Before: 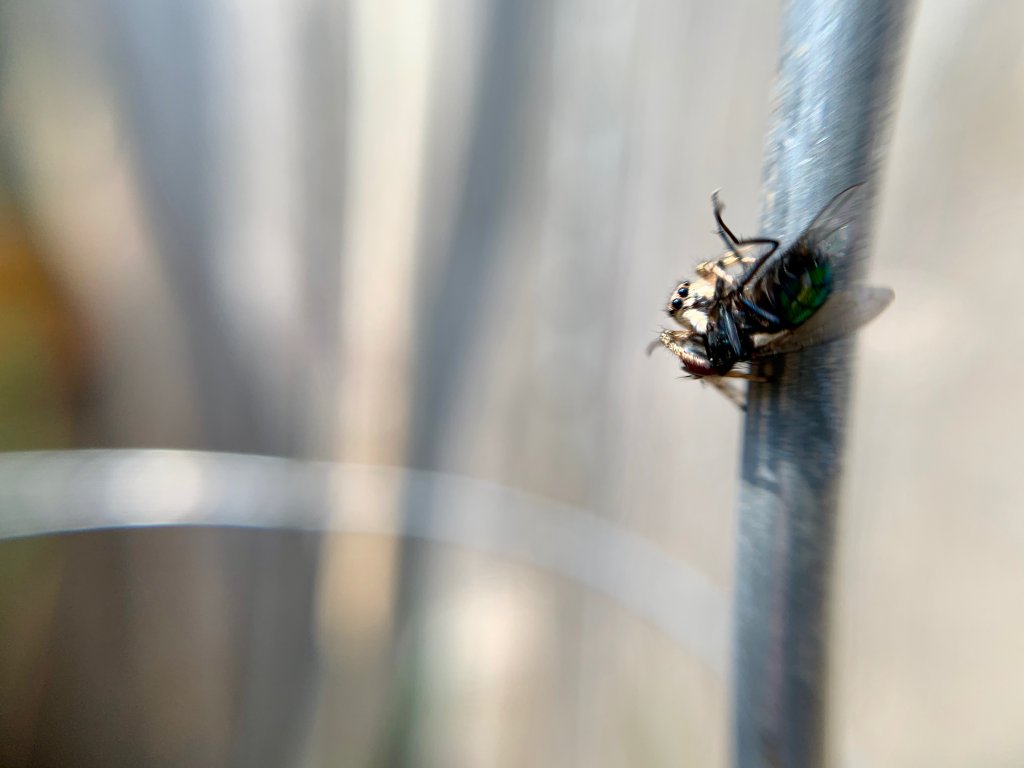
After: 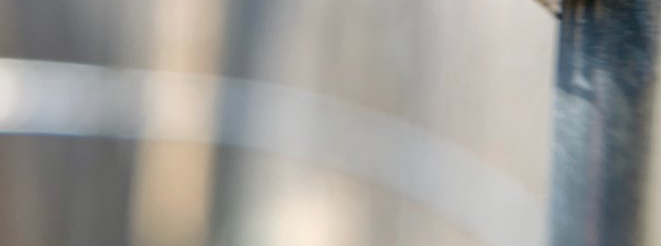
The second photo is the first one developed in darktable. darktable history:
crop: left 18.098%, top 51.079%, right 17.351%, bottom 16.799%
